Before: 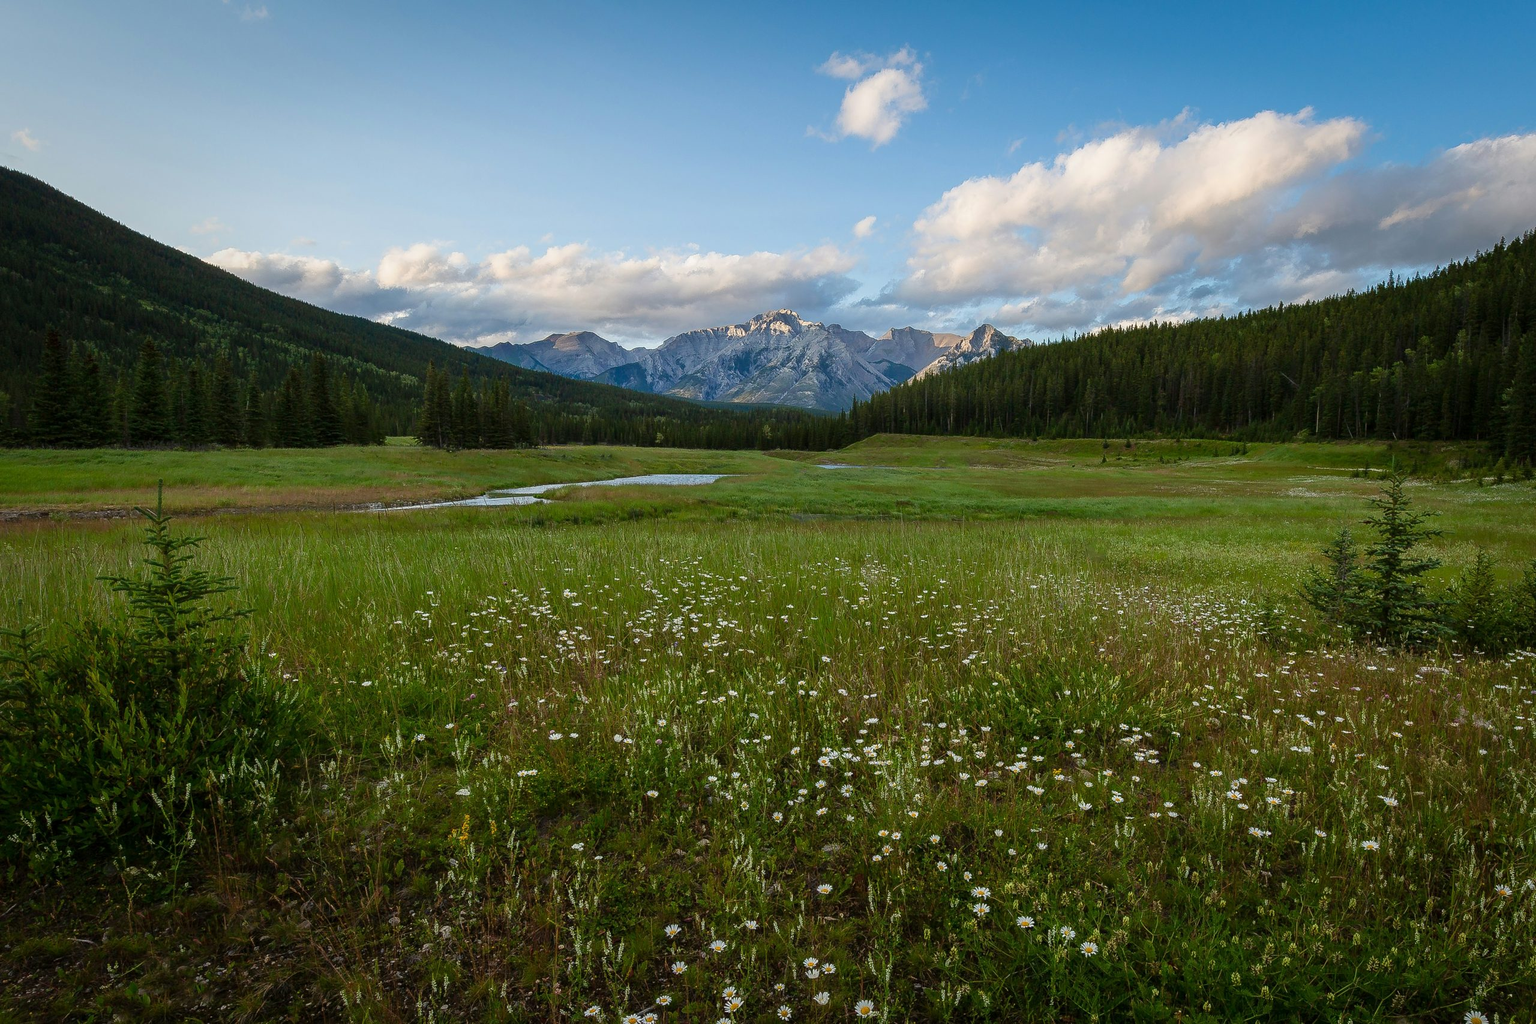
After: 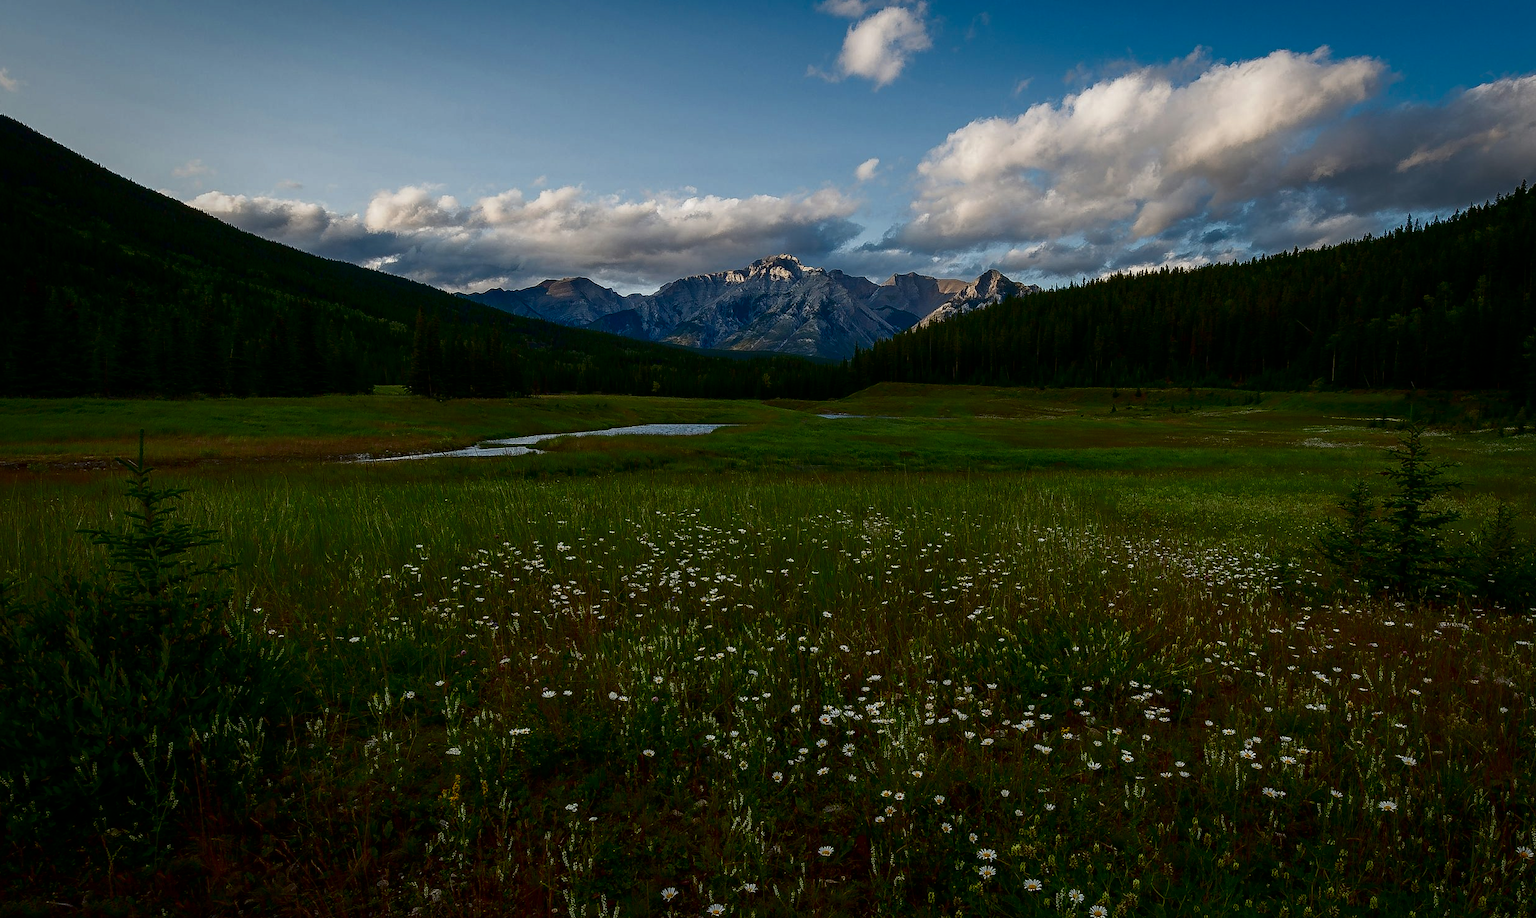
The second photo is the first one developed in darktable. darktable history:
contrast brightness saturation: brightness -0.52
crop: left 1.507%, top 6.147%, right 1.379%, bottom 6.637%
